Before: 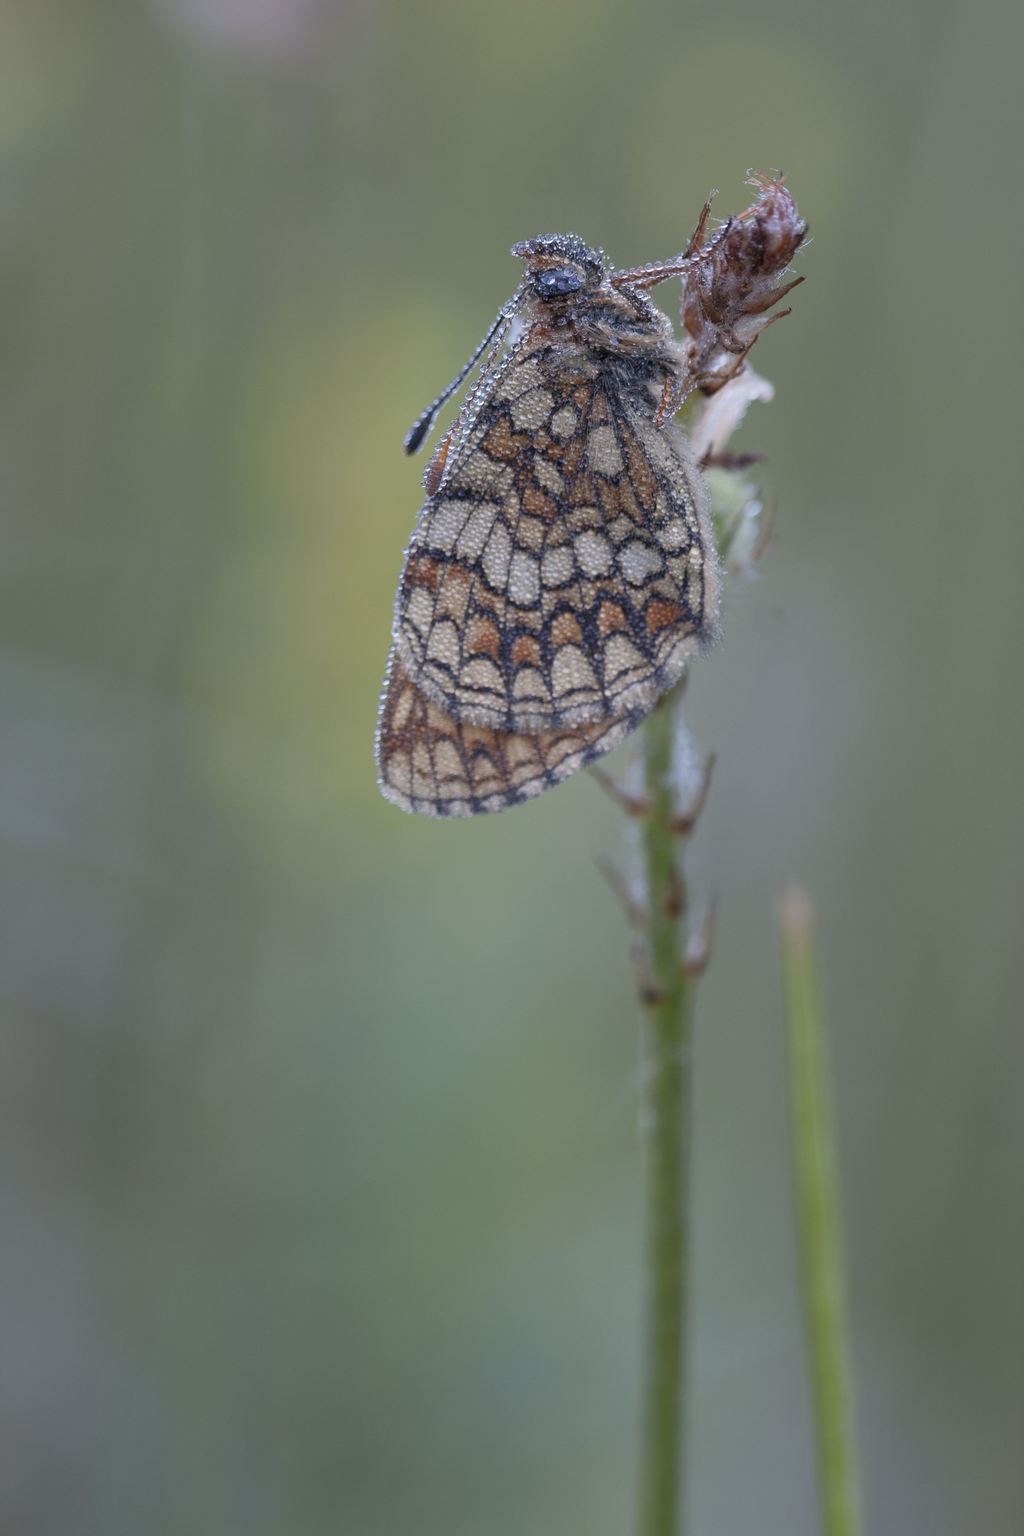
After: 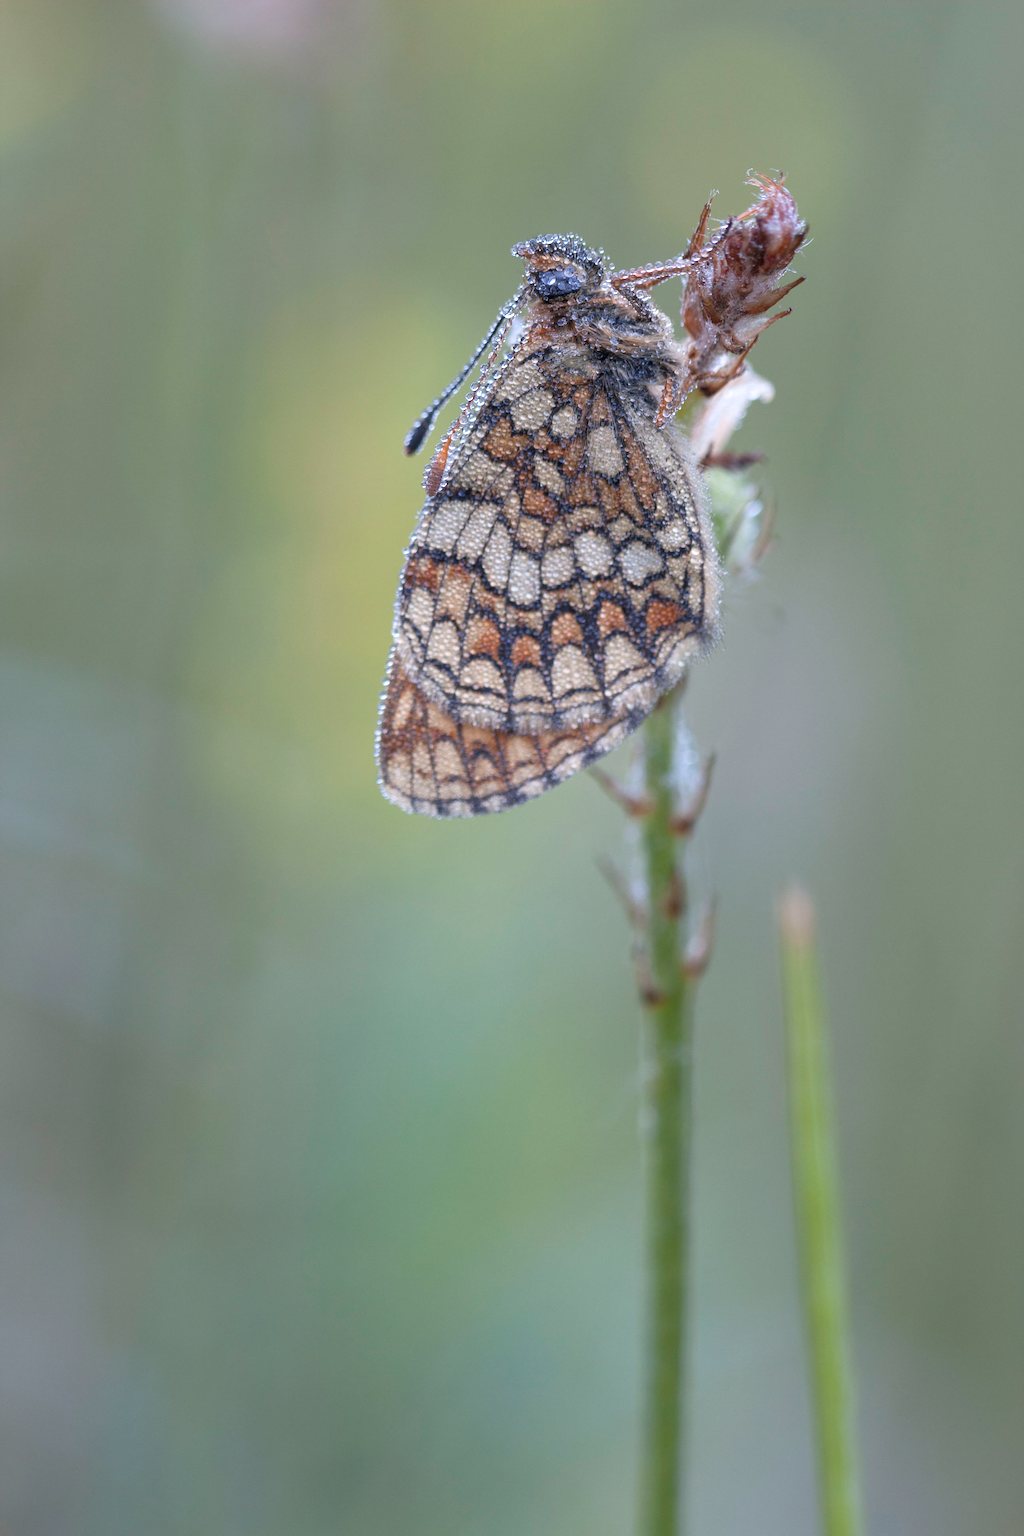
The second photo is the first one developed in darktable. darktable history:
exposure: exposure 0.553 EV, compensate exposure bias true, compensate highlight preservation false
